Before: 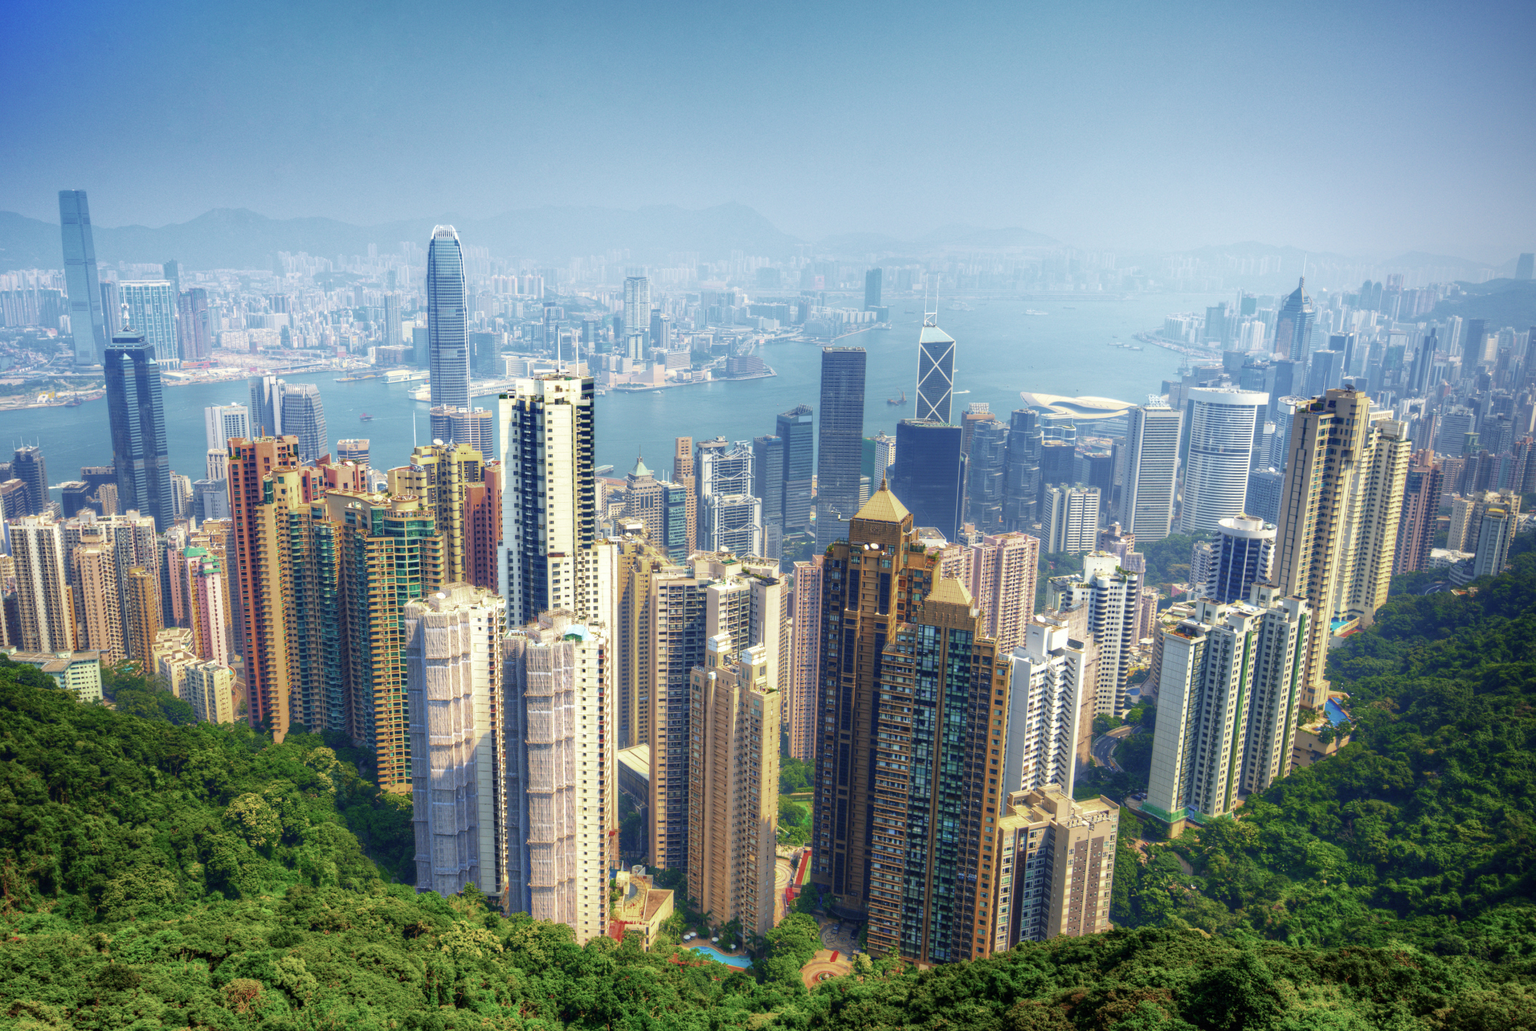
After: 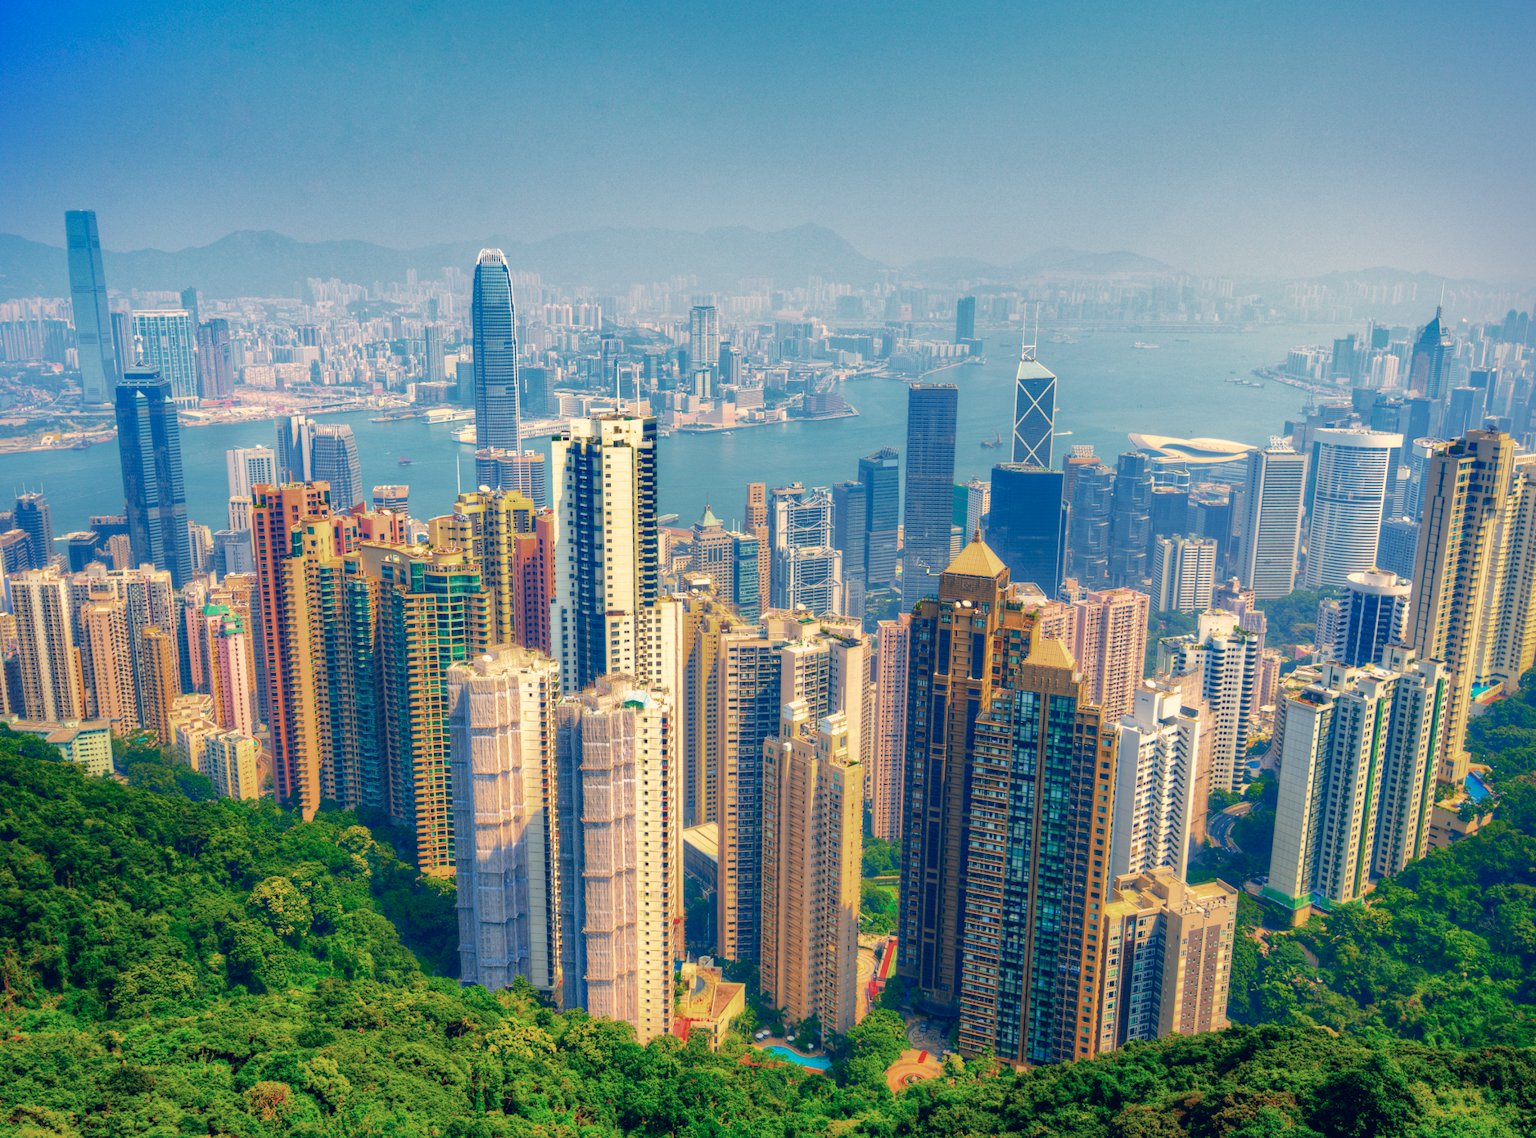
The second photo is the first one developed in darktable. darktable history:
color correction: highlights a* 10.32, highlights b* 14.66, shadows a* -9.59, shadows b* -15.02
shadows and highlights: shadows 40, highlights -60
crop: right 9.509%, bottom 0.031%
base curve: curves: ch0 [(0, 0) (0.472, 0.508) (1, 1)]
